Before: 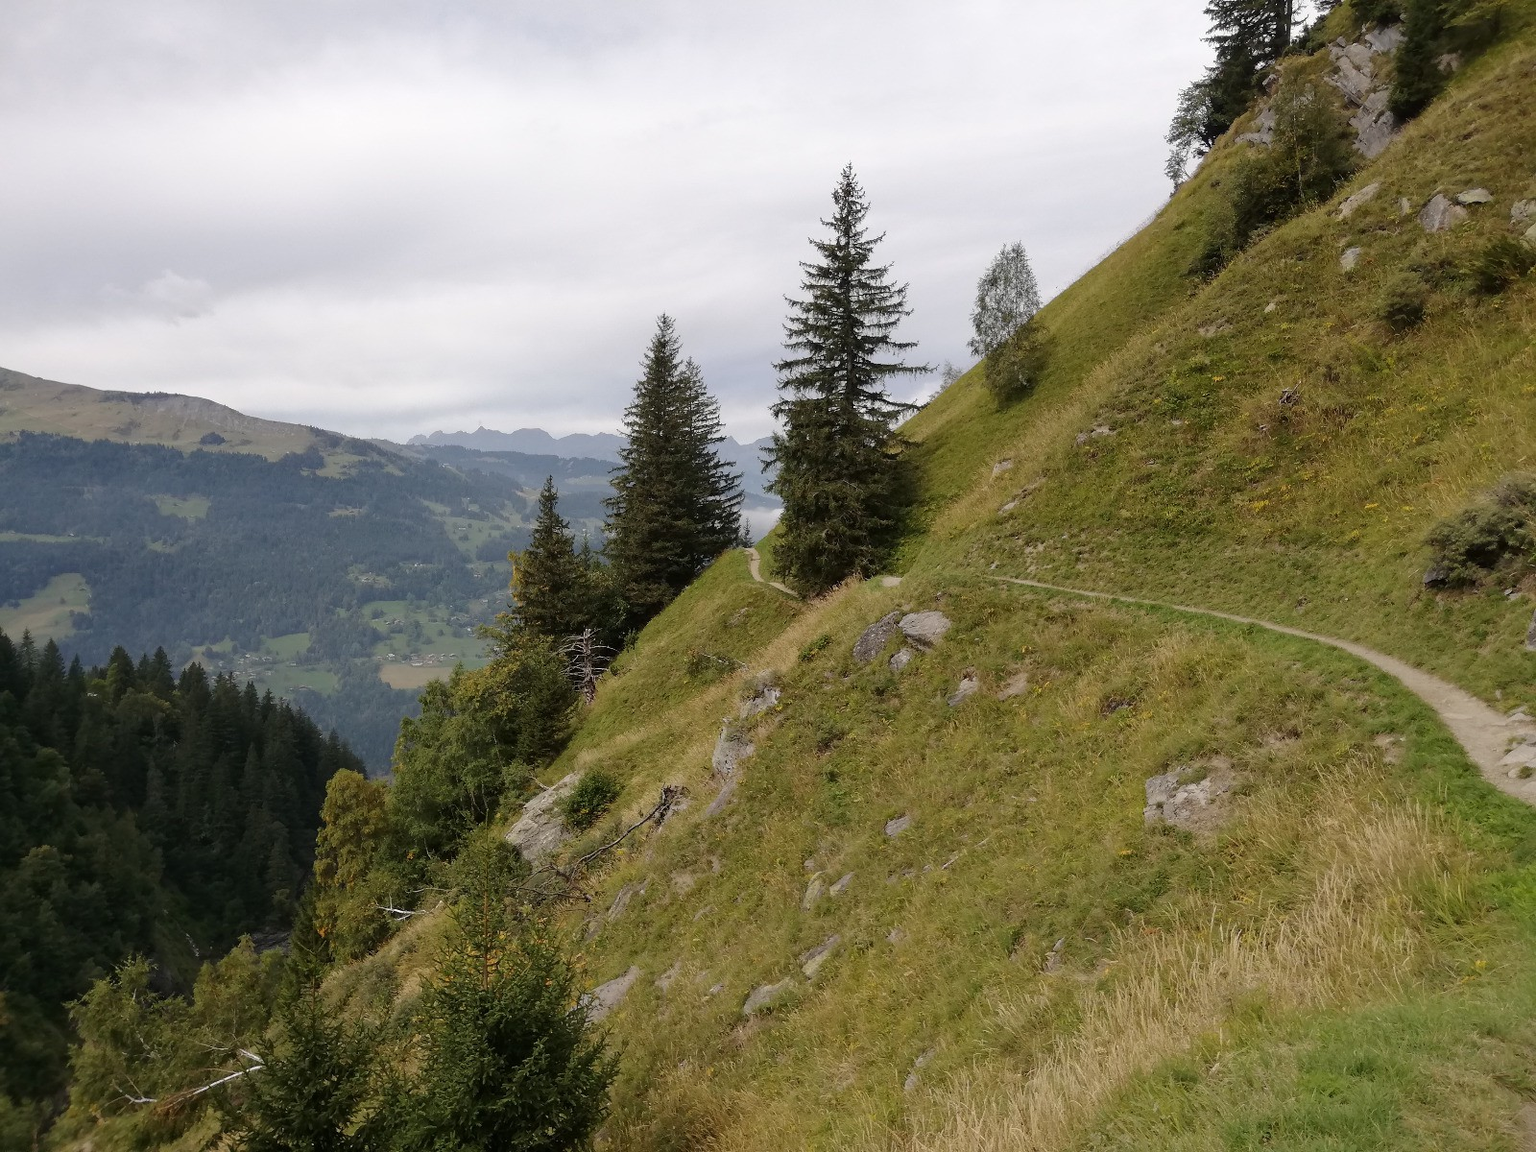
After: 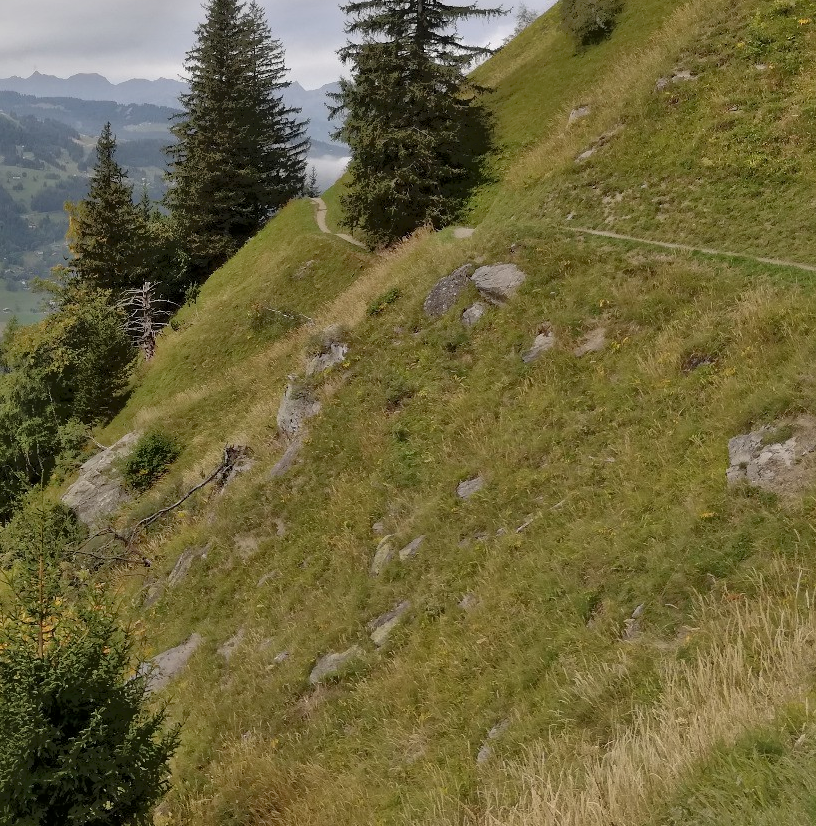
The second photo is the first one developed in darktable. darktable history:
local contrast: mode bilateral grid, contrast 20, coarseness 49, detail 120%, midtone range 0.2
crop and rotate: left 29.111%, top 31.134%, right 19.864%
color calibration: illuminant same as pipeline (D50), adaptation none (bypass), x 0.333, y 0.333, temperature 5023.03 K
exposure: compensate exposure bias true, compensate highlight preservation false
tone equalizer: -7 EV -0.658 EV, -6 EV 0.984 EV, -5 EV -0.482 EV, -4 EV 0.462 EV, -3 EV 0.441 EV, -2 EV 0.167 EV, -1 EV -0.129 EV, +0 EV -0.367 EV, smoothing 1
